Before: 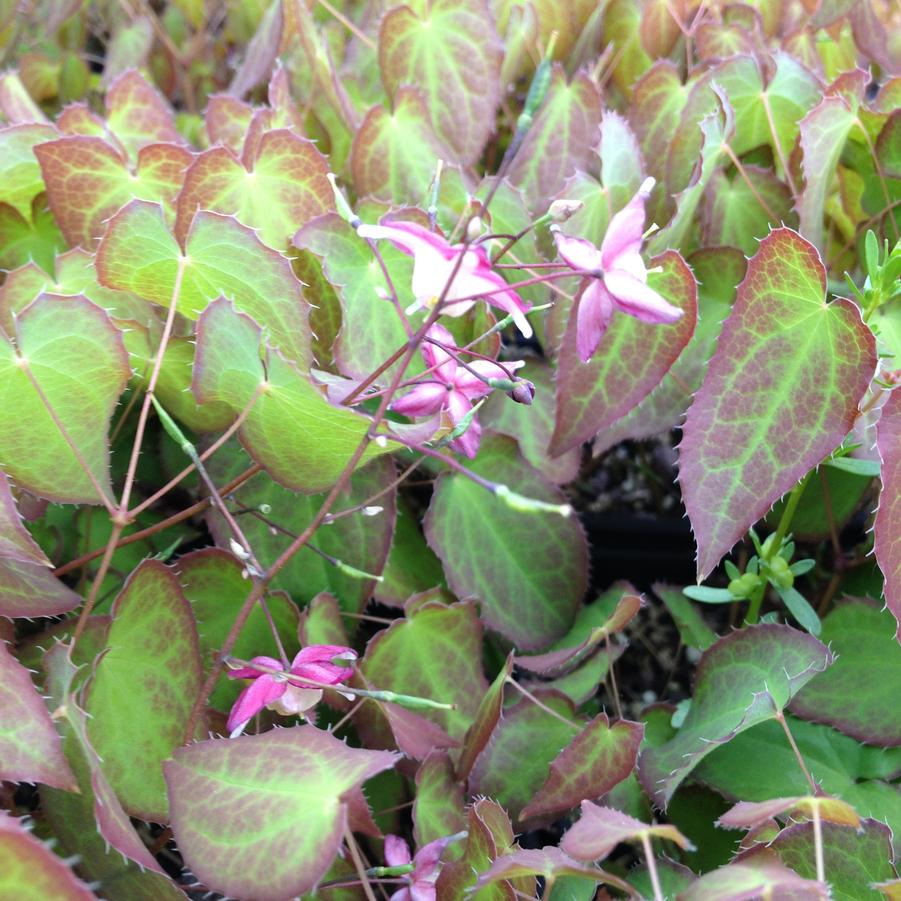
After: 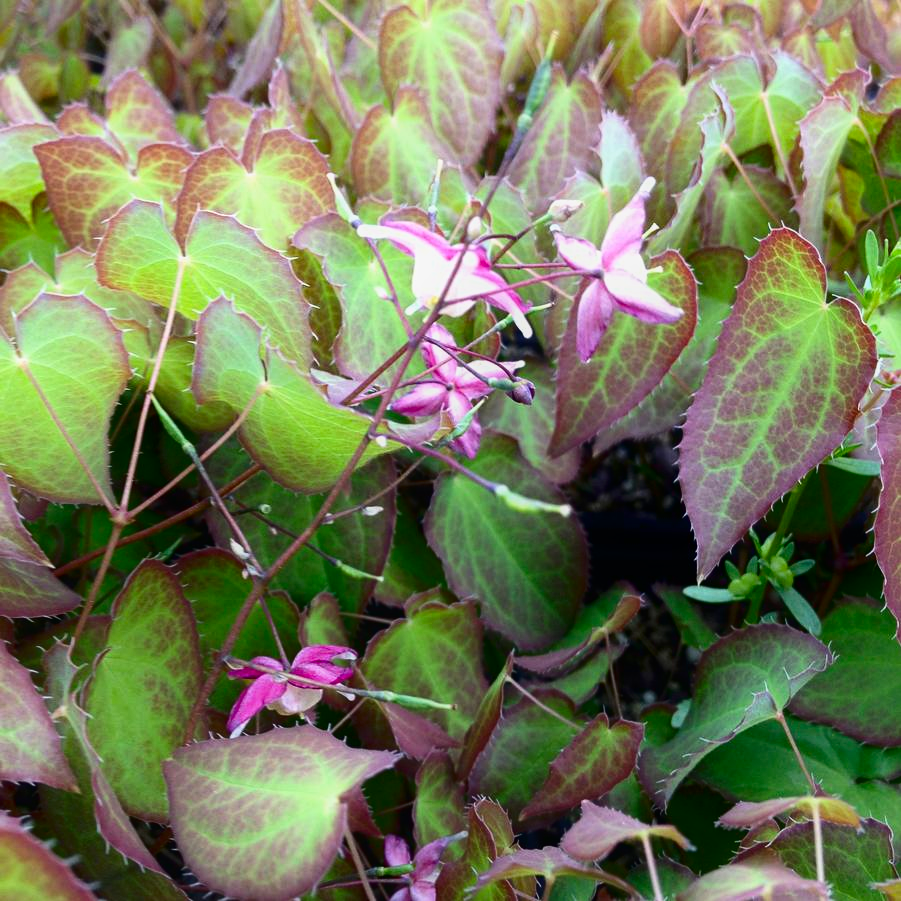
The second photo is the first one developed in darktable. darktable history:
contrast brightness saturation: contrast 0.193, brightness -0.23, saturation 0.118
contrast equalizer: octaves 7, y [[0.439, 0.44, 0.442, 0.457, 0.493, 0.498], [0.5 ×6], [0.5 ×6], [0 ×6], [0 ×6]]
